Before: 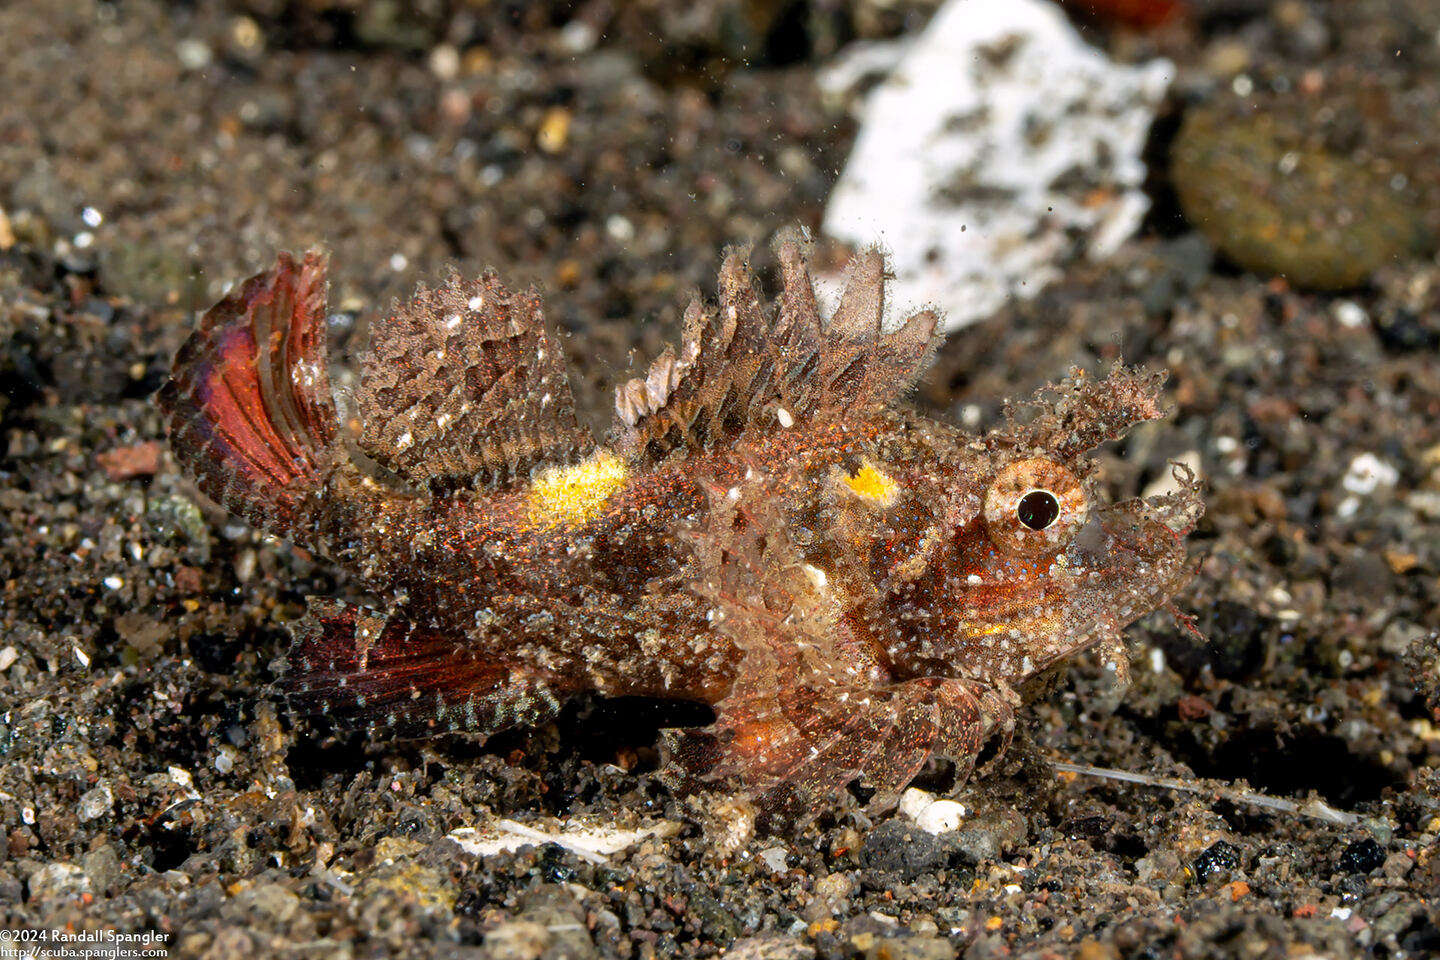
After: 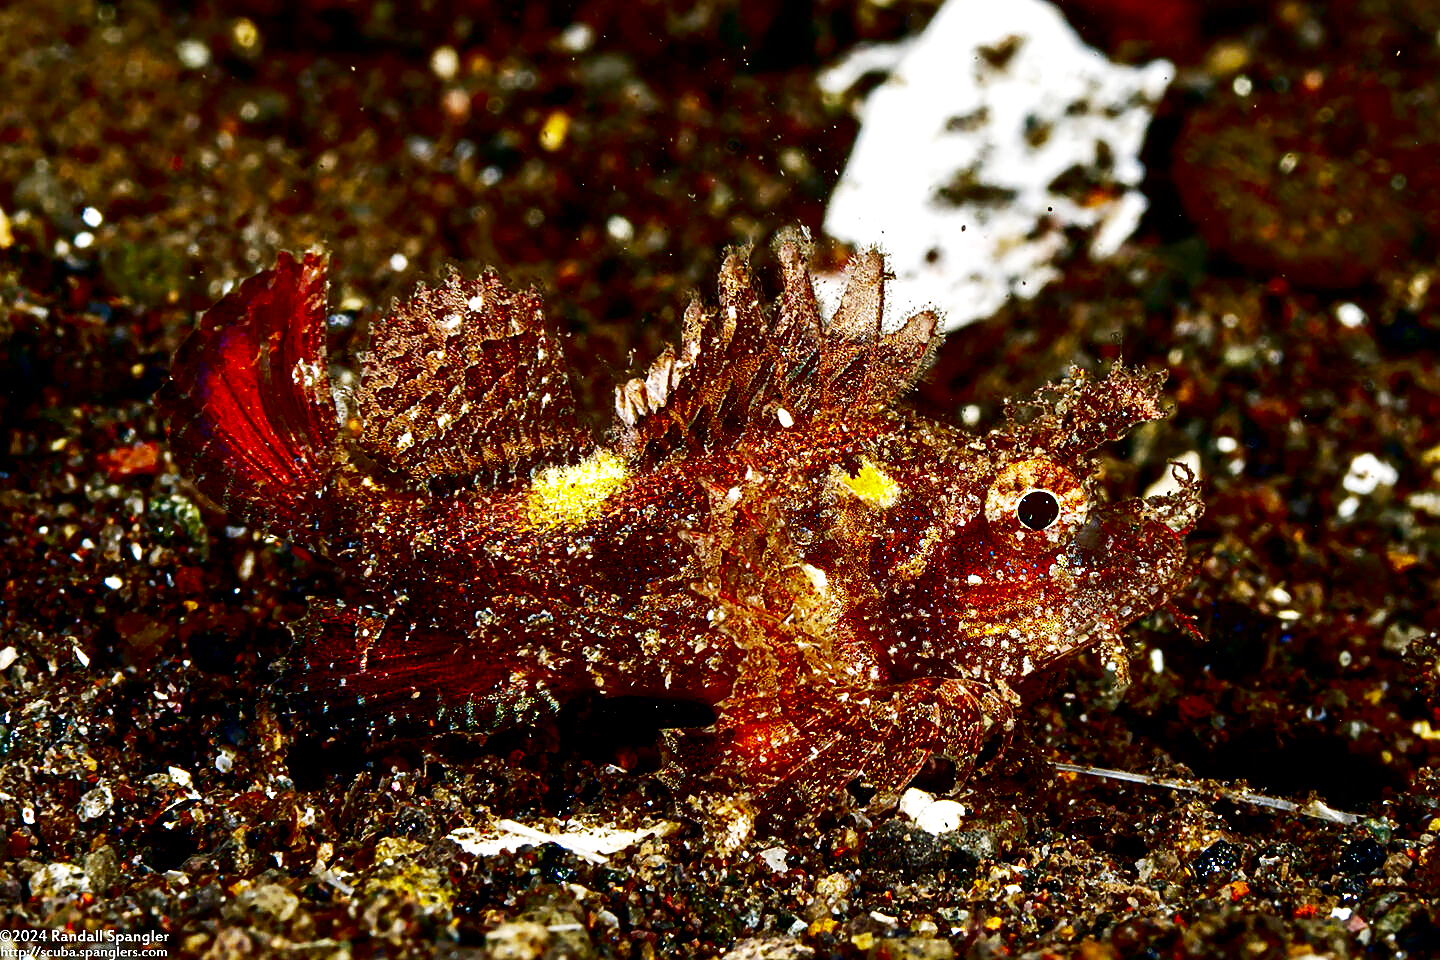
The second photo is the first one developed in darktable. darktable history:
base curve: curves: ch0 [(0, 0) (0.028, 0.03) (0.121, 0.232) (0.46, 0.748) (0.859, 0.968) (1, 1)], preserve colors none
sharpen: on, module defaults
contrast brightness saturation: brightness -1, saturation 1
tone equalizer: -8 EV -0.417 EV, -7 EV -0.389 EV, -6 EV -0.333 EV, -5 EV -0.222 EV, -3 EV 0.222 EV, -2 EV 0.333 EV, -1 EV 0.389 EV, +0 EV 0.417 EV, edges refinement/feathering 500, mask exposure compensation -1.57 EV, preserve details no
